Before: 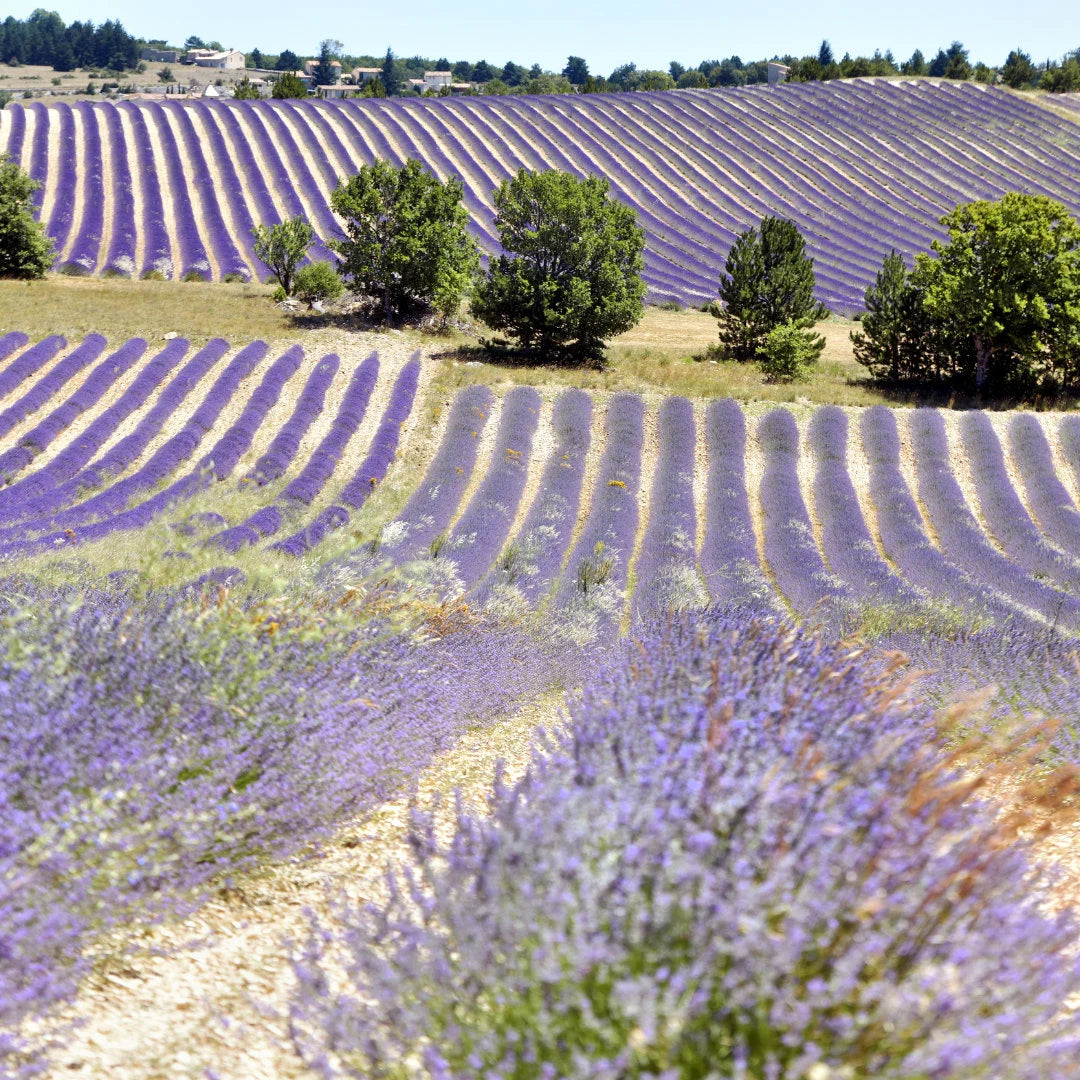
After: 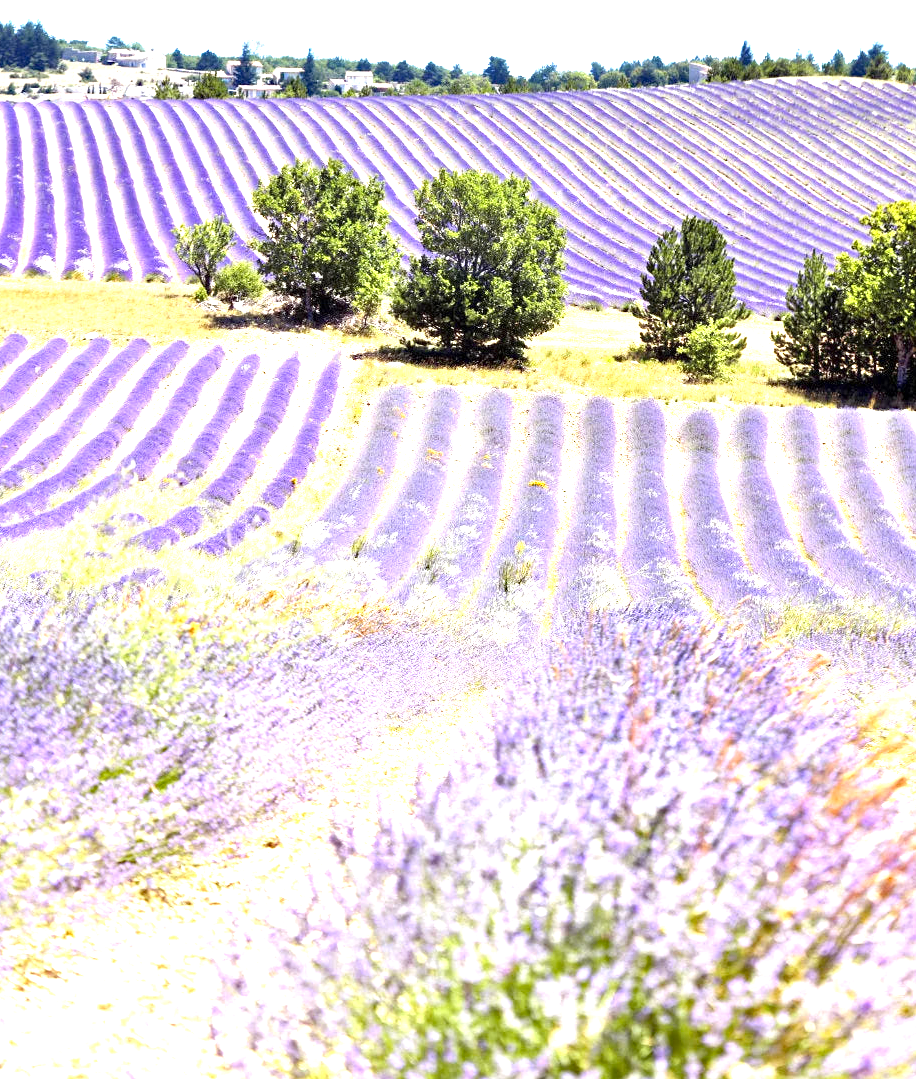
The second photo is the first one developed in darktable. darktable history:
crop: left 7.378%, right 7.795%
exposure: exposure 1.497 EV, compensate exposure bias true, compensate highlight preservation false
haze removal: compatibility mode true, adaptive false
